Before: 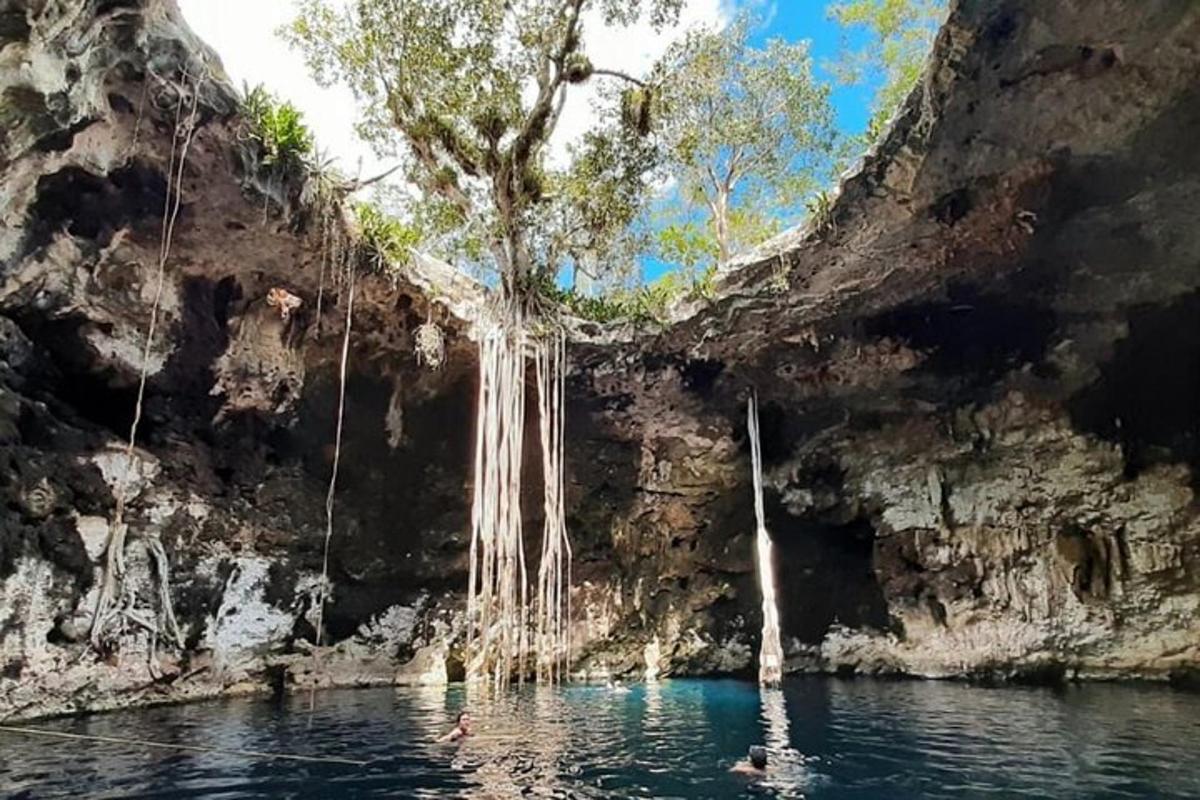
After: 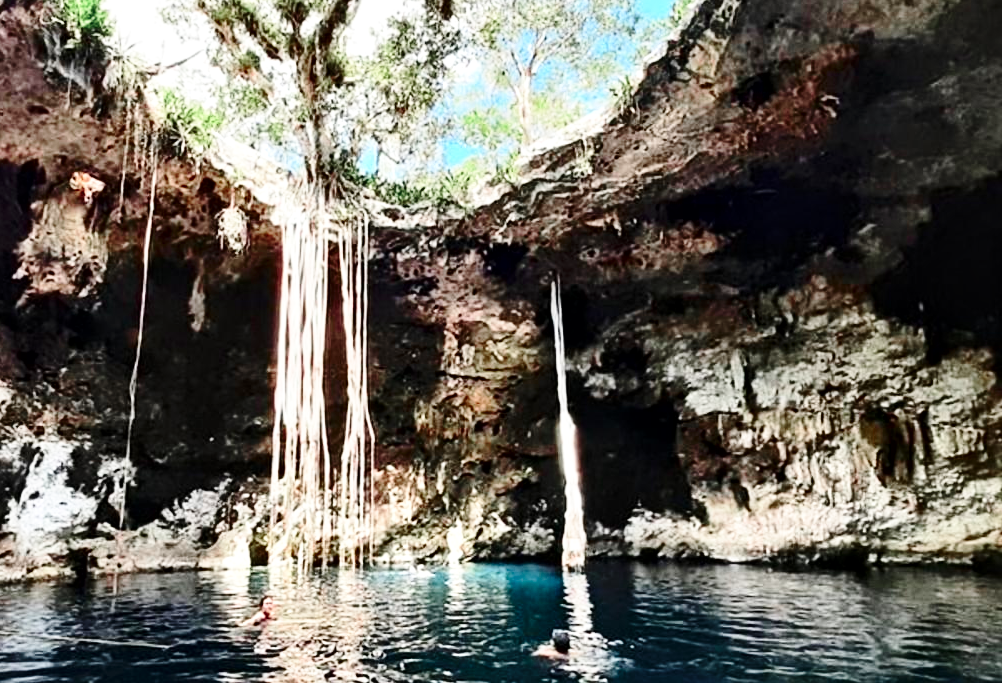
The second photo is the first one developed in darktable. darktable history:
base curve: curves: ch0 [(0, 0) (0.028, 0.03) (0.121, 0.232) (0.46, 0.748) (0.859, 0.968) (1, 1)], preserve colors none
contrast brightness saturation: contrast 0.223
crop: left 16.418%, top 14.589%
color zones: curves: ch0 [(0, 0.466) (0.128, 0.466) (0.25, 0.5) (0.375, 0.456) (0.5, 0.5) (0.625, 0.5) (0.737, 0.652) (0.875, 0.5)]; ch1 [(0, 0.603) (0.125, 0.618) (0.261, 0.348) (0.372, 0.353) (0.497, 0.363) (0.611, 0.45) (0.731, 0.427) (0.875, 0.518) (0.998, 0.652)]; ch2 [(0, 0.559) (0.125, 0.451) (0.253, 0.564) (0.37, 0.578) (0.5, 0.466) (0.625, 0.471) (0.731, 0.471) (0.88, 0.485)]
local contrast: mode bilateral grid, contrast 30, coarseness 25, midtone range 0.2
